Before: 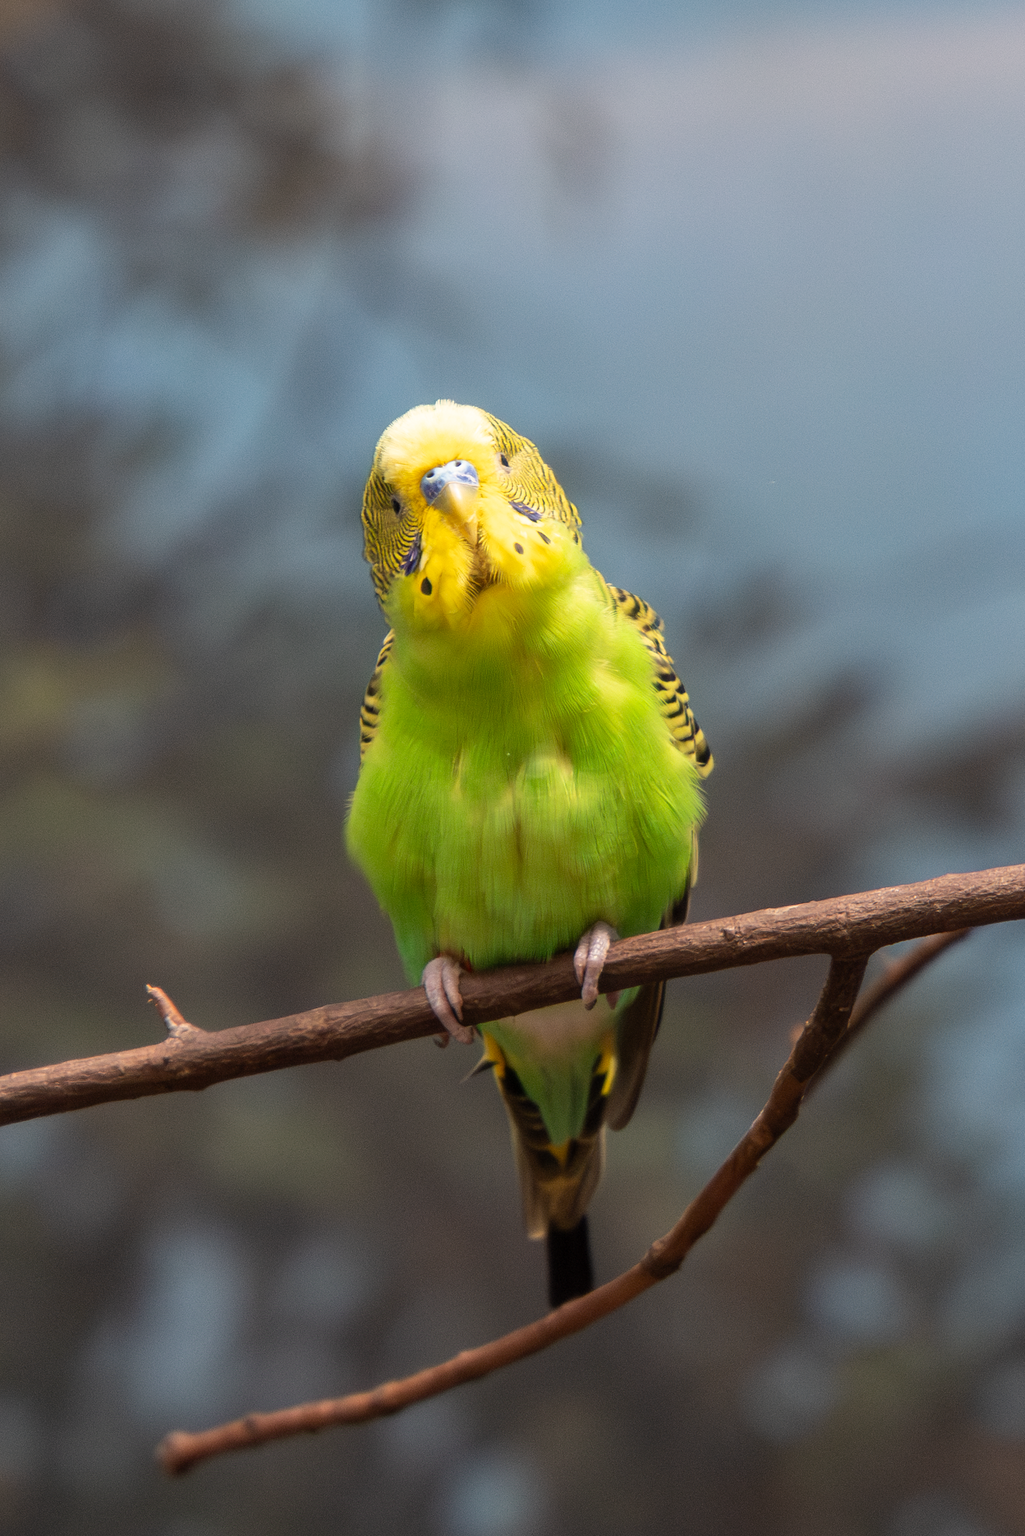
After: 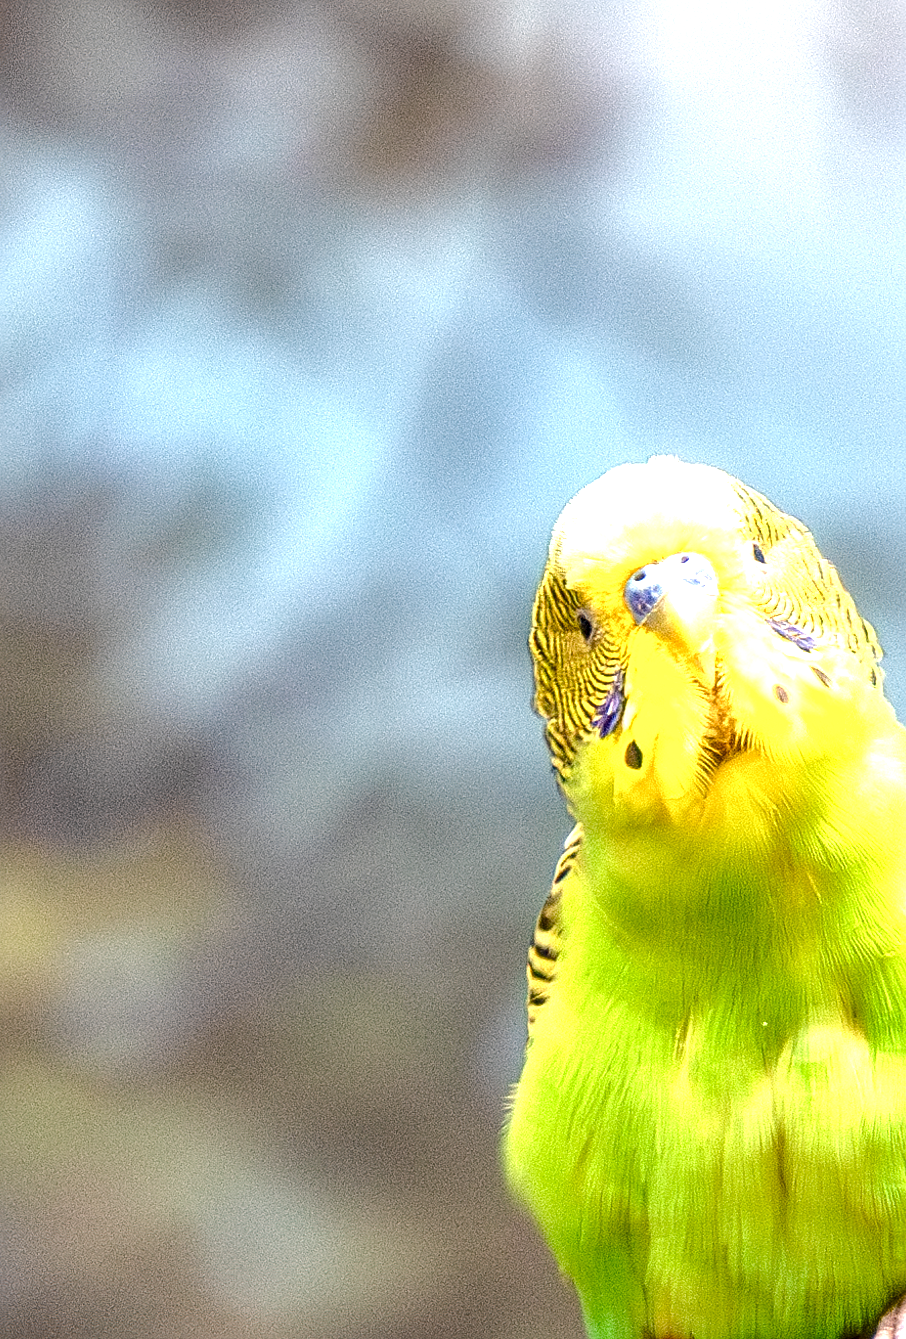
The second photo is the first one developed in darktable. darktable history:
color balance rgb: perceptual saturation grading › global saturation 0.523%, perceptual saturation grading › mid-tones 6.419%, perceptual saturation grading › shadows 72.317%, perceptual brilliance grading › mid-tones 9.837%, perceptual brilliance grading › shadows 14.818%
crop and rotate: left 3.019%, top 7.539%, right 41.755%, bottom 37.992%
sharpen: on, module defaults
local contrast: highlights 60%, shadows 62%, detail 160%
exposure: black level correction 0, exposure 1.365 EV, compensate highlight preservation false
